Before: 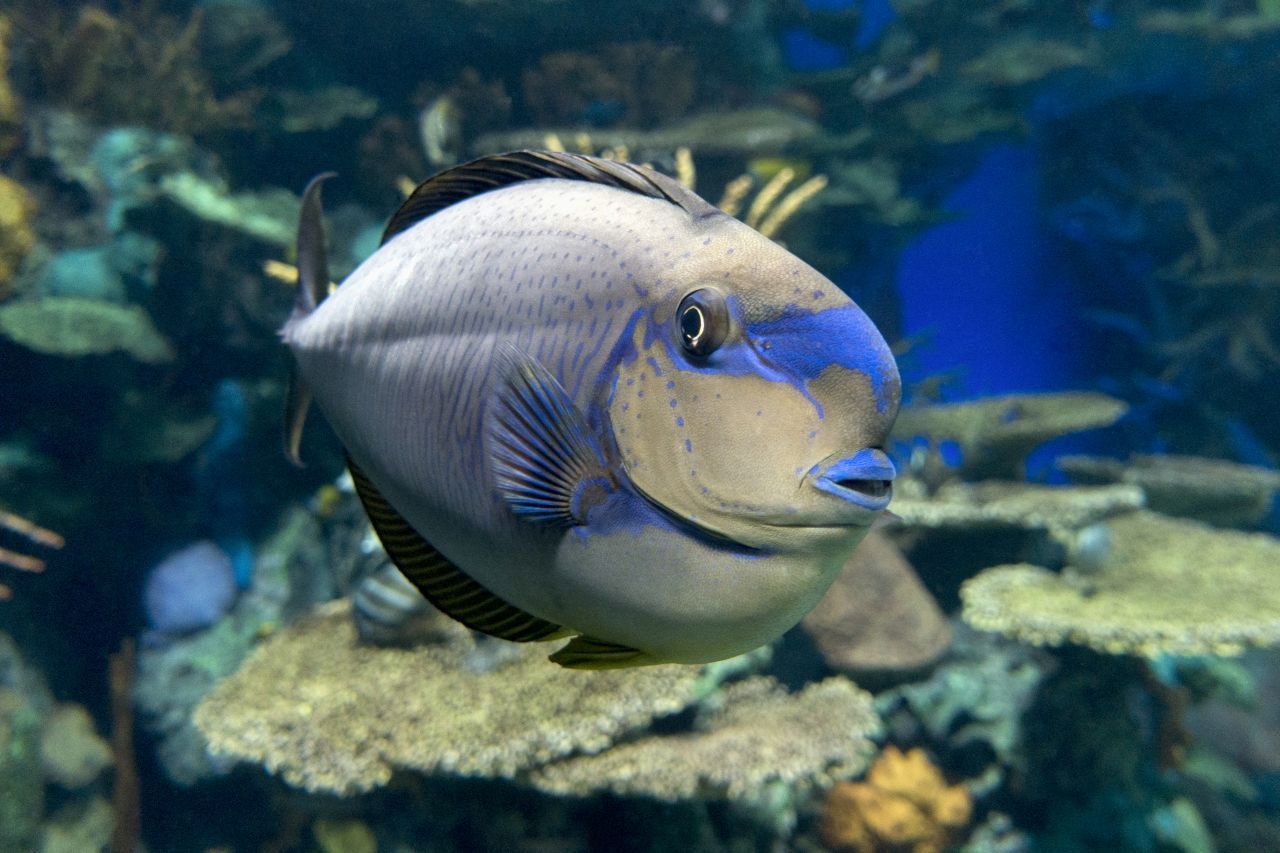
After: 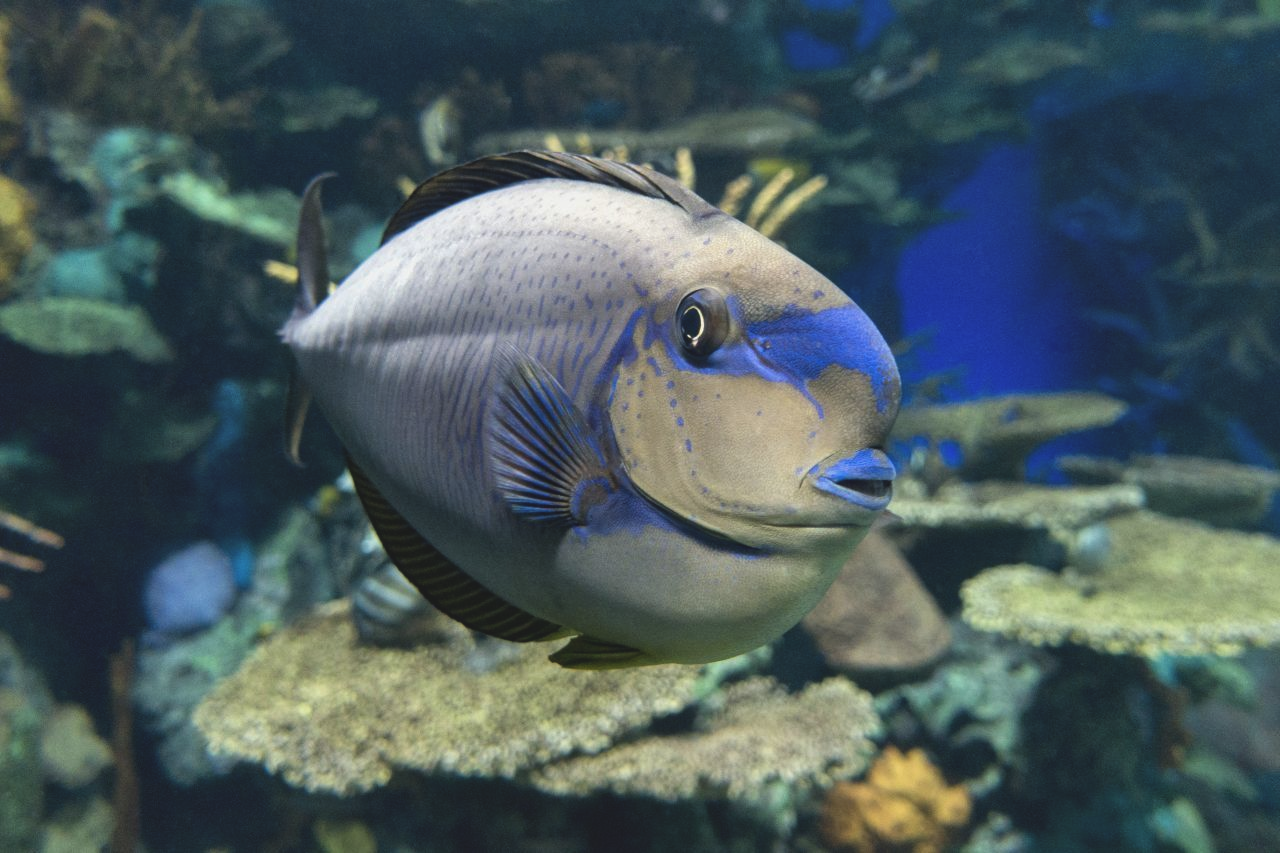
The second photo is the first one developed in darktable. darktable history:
exposure: black level correction -0.014, exposure -0.193 EV, compensate exposure bias true, compensate highlight preservation false
local contrast: mode bilateral grid, contrast 19, coarseness 50, detail 119%, midtone range 0.2
